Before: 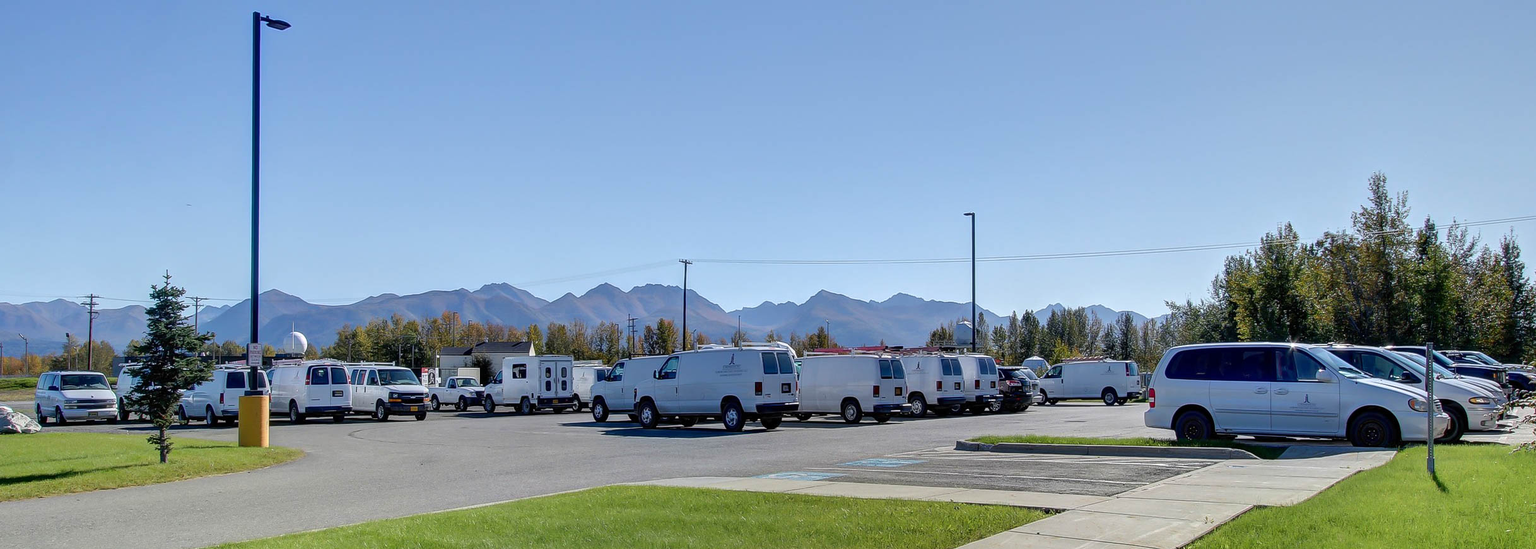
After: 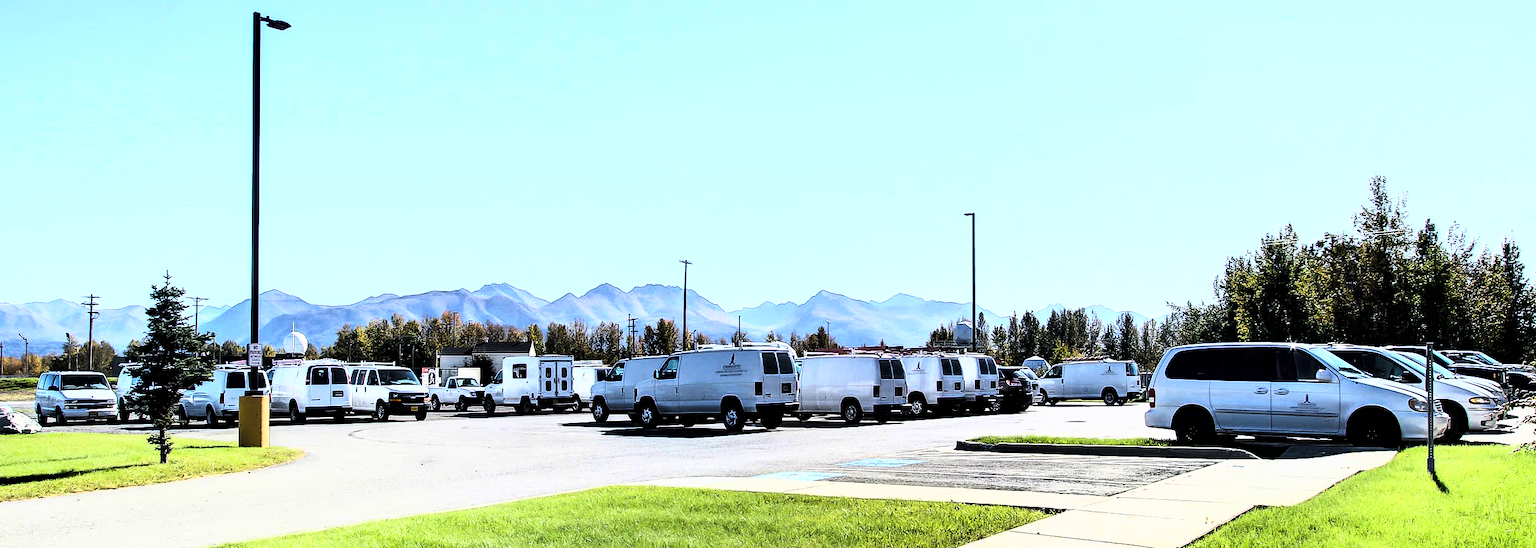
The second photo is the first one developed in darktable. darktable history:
tone curve: curves: ch0 [(0, 0) (0.003, 0) (0.011, 0.001) (0.025, 0.003) (0.044, 0.003) (0.069, 0.006) (0.1, 0.009) (0.136, 0.014) (0.177, 0.029) (0.224, 0.061) (0.277, 0.127) (0.335, 0.218) (0.399, 0.38) (0.468, 0.588) (0.543, 0.809) (0.623, 0.947) (0.709, 0.987) (0.801, 0.99) (0.898, 0.99) (1, 1)], color space Lab, linked channels
exposure: exposure 0.02 EV, compensate highlight preservation false
